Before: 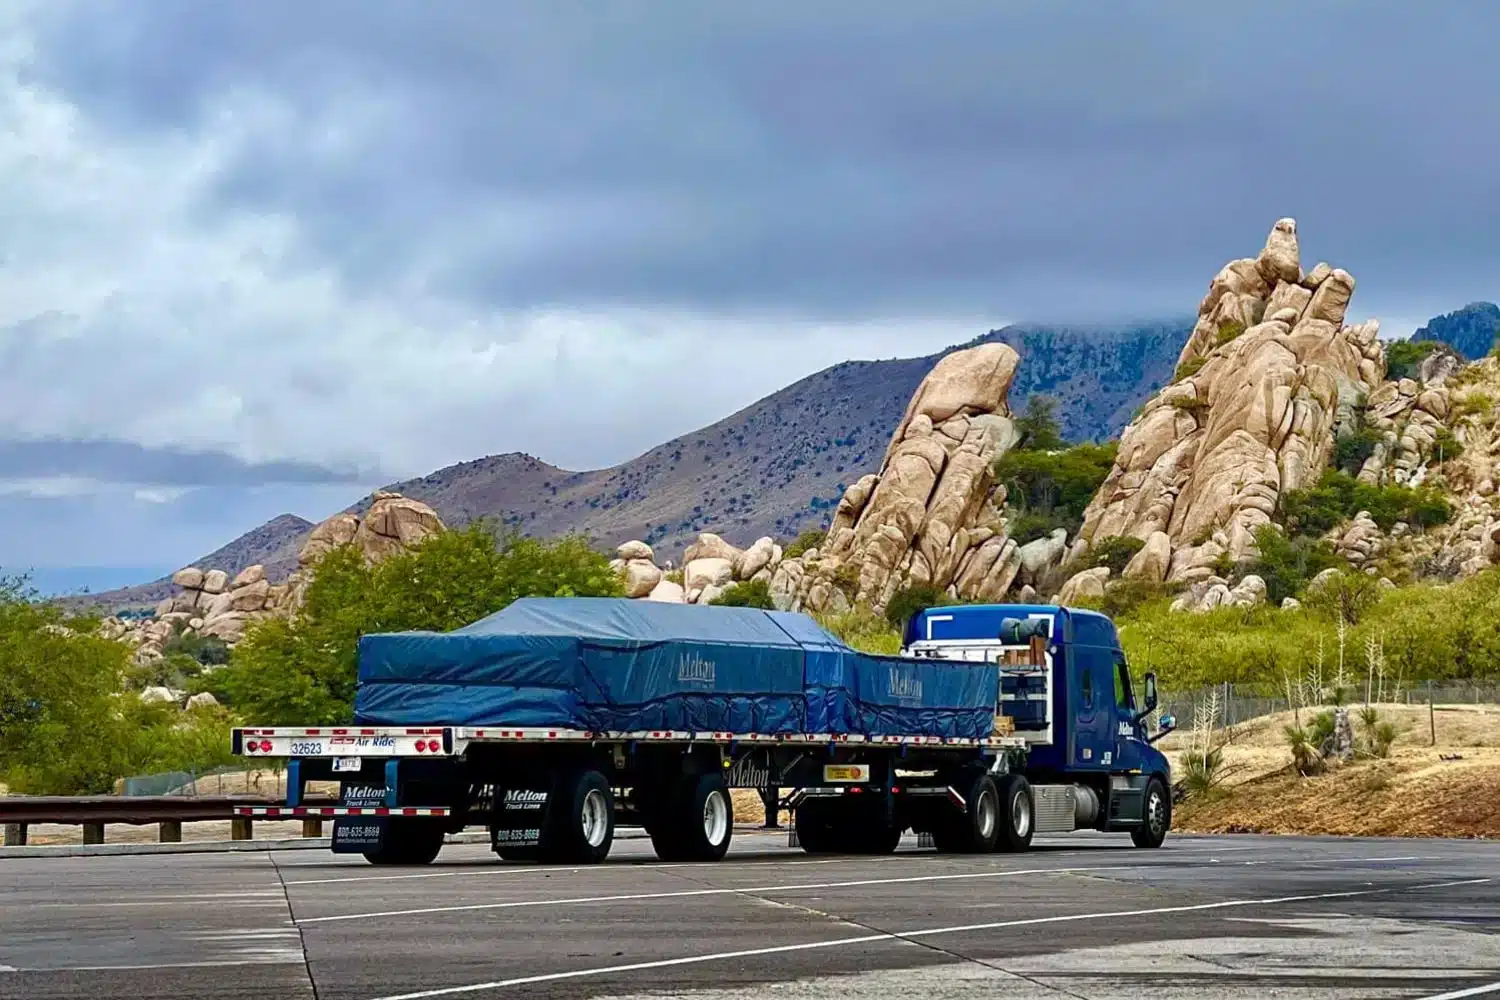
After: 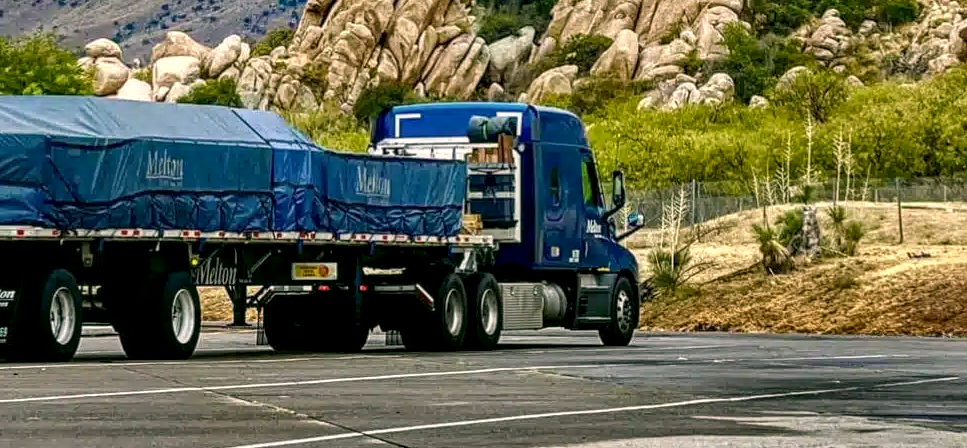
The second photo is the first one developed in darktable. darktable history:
color correction: highlights a* 4.02, highlights b* 4.98, shadows a* -7.55, shadows b* 4.98
local contrast: highlights 61%, detail 143%, midtone range 0.428
crop and rotate: left 35.509%, top 50.238%, bottom 4.934%
